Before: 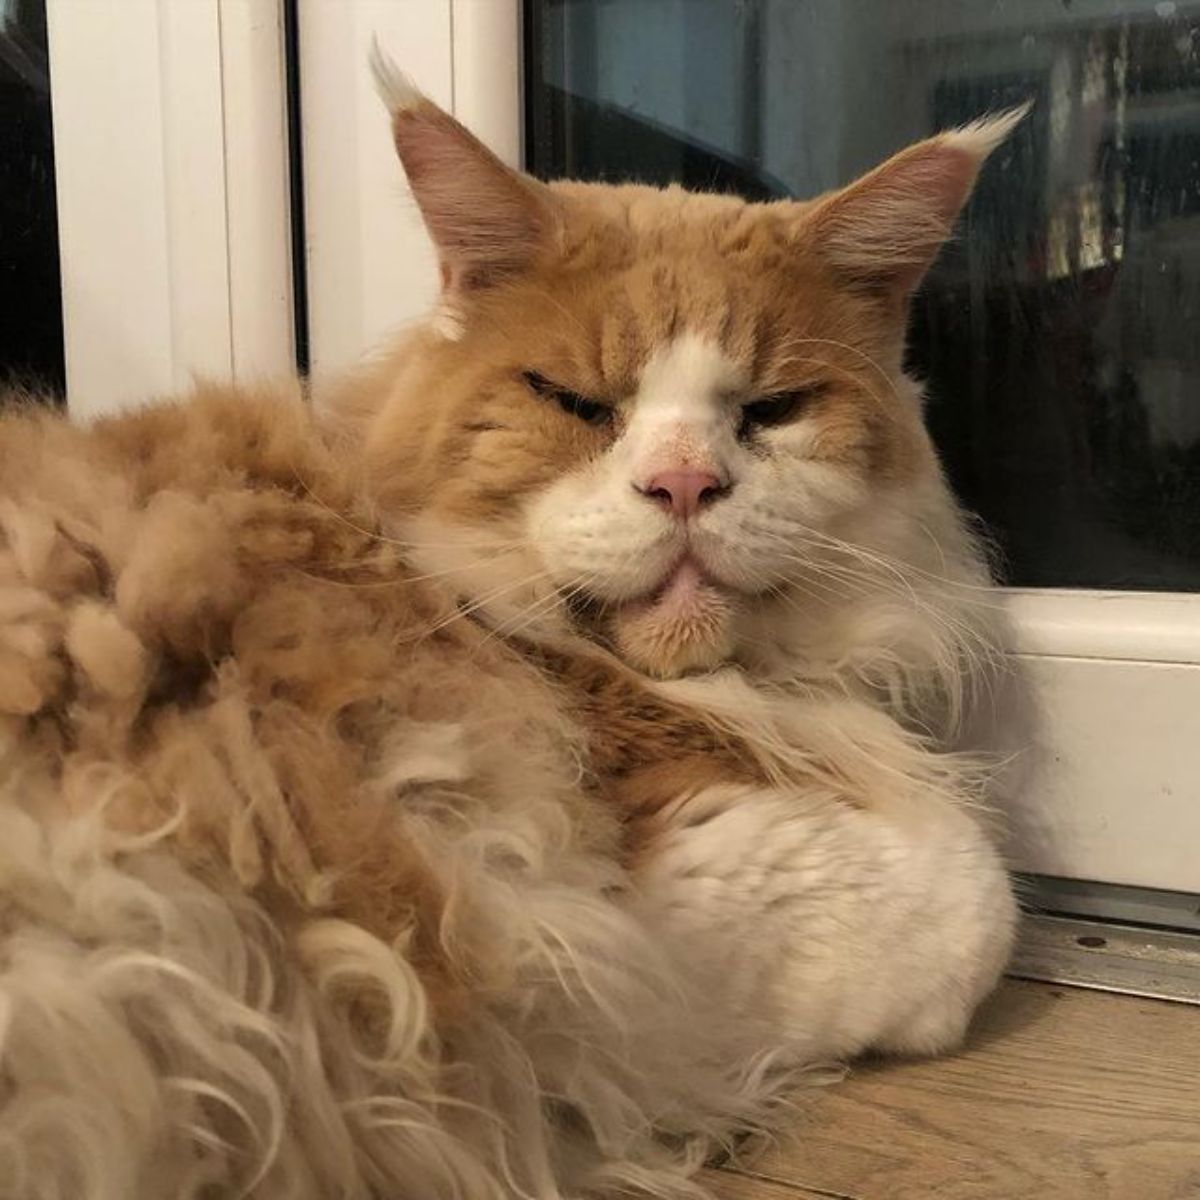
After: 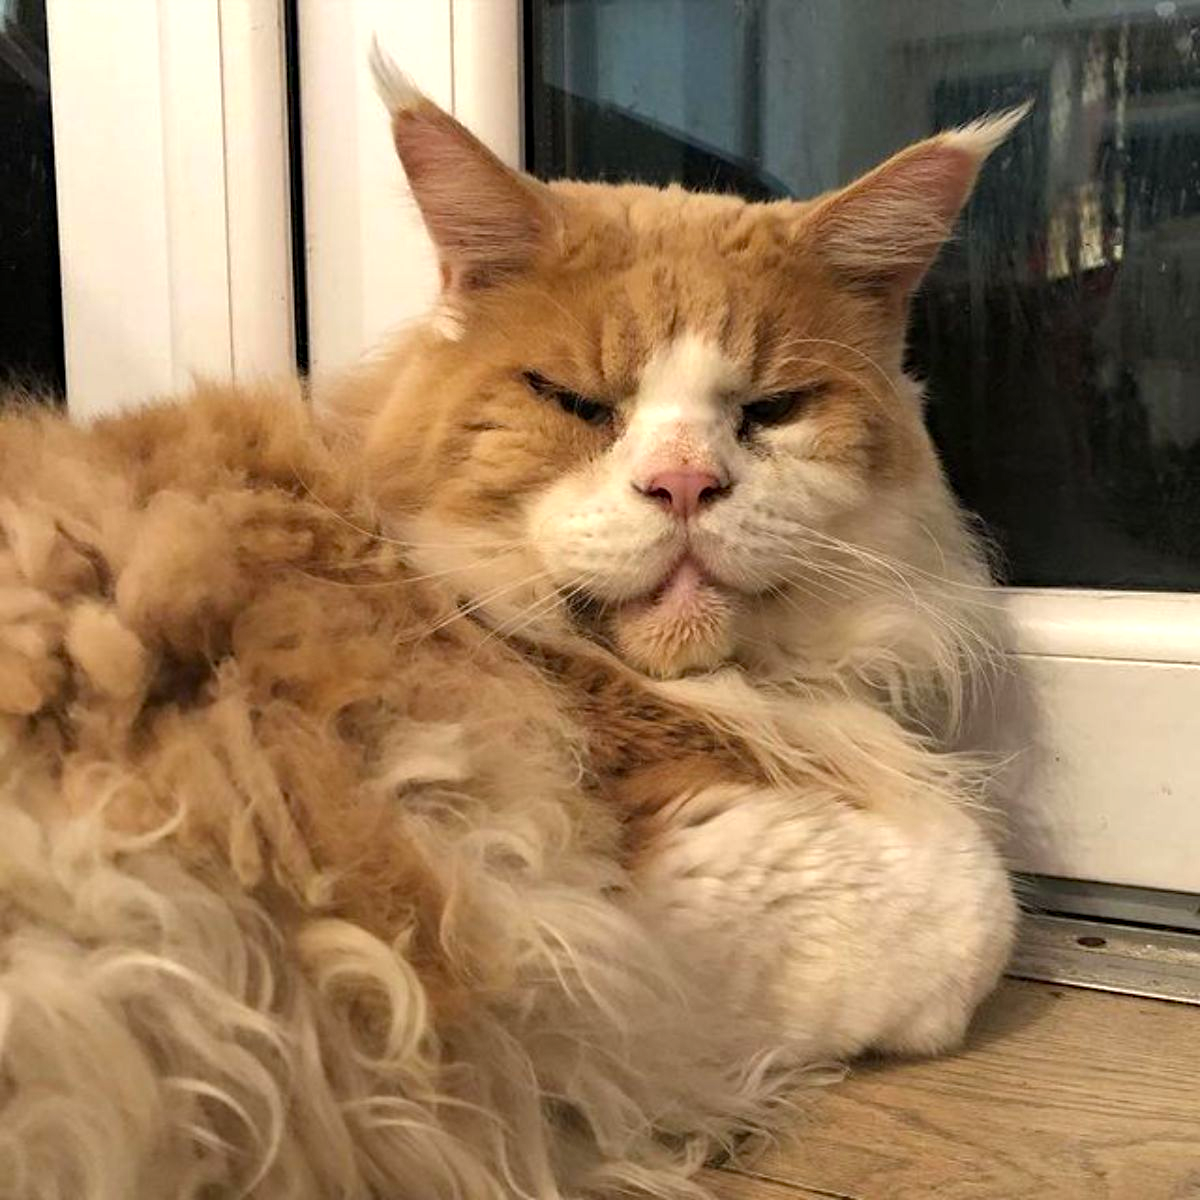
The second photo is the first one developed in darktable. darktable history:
haze removal: compatibility mode true, adaptive false
exposure: black level correction 0, exposure 0.499 EV, compensate exposure bias true, compensate highlight preservation false
